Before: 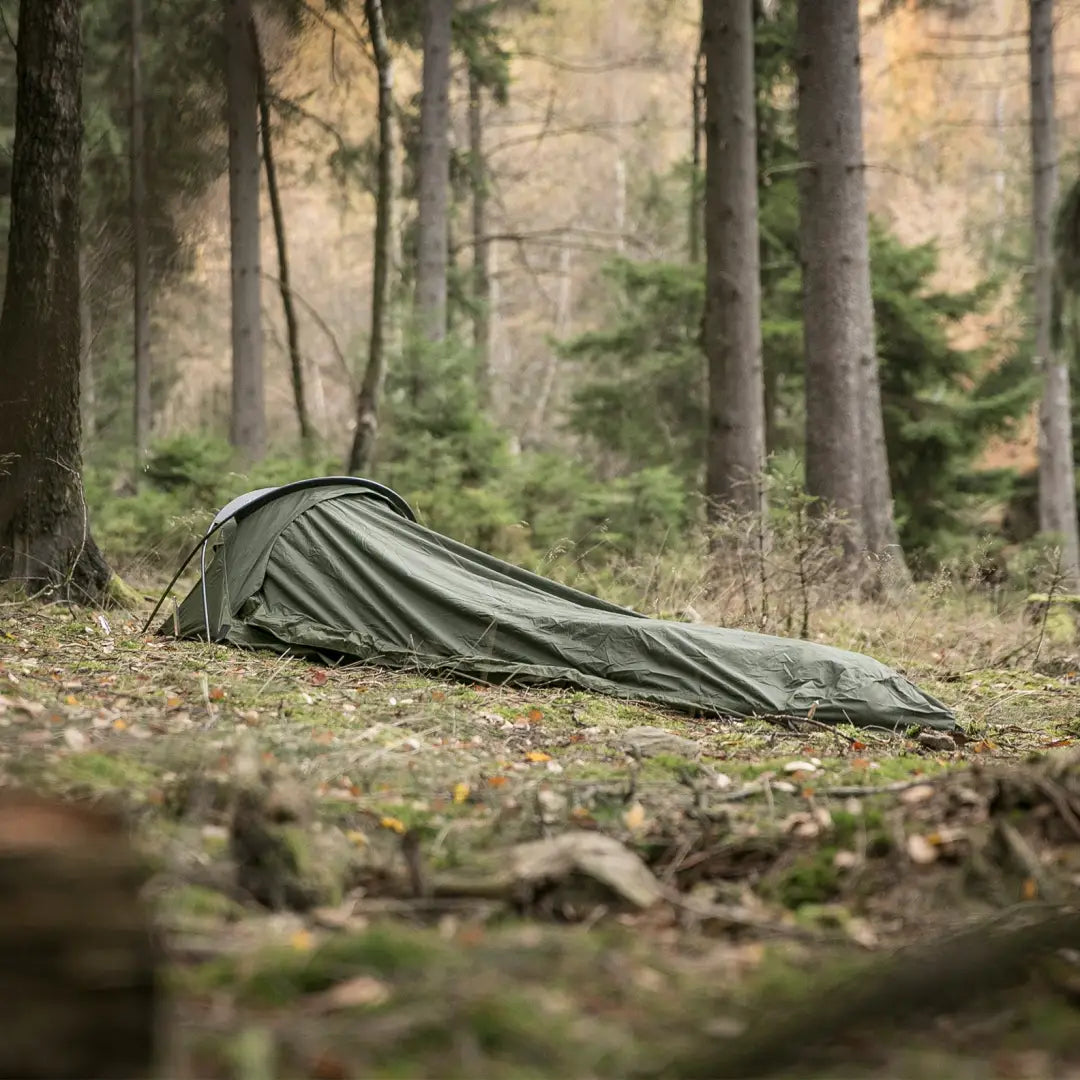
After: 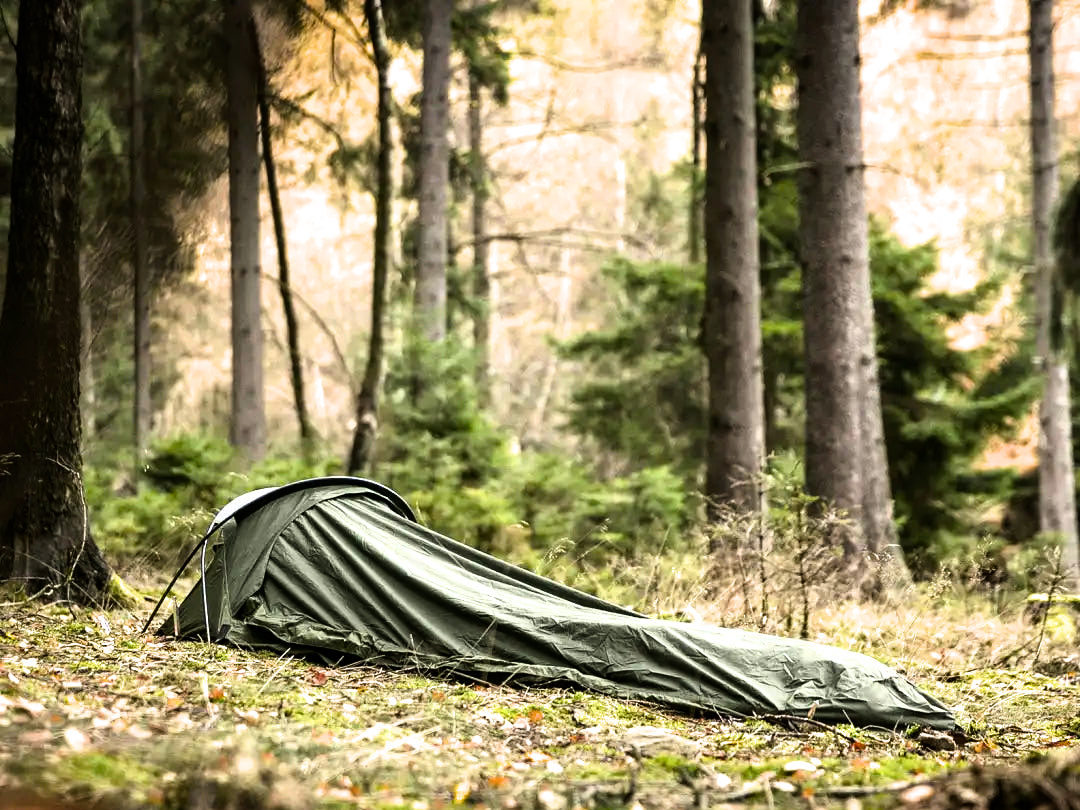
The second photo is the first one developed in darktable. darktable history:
color balance: output saturation 110%
crop: bottom 24.967%
filmic rgb: black relative exposure -9.08 EV, white relative exposure 2.3 EV, hardness 7.49
color balance rgb: perceptual saturation grading › global saturation 25%, global vibrance 20%
tone equalizer: -8 EV -0.75 EV, -7 EV -0.7 EV, -6 EV -0.6 EV, -5 EV -0.4 EV, -3 EV 0.4 EV, -2 EV 0.6 EV, -1 EV 0.7 EV, +0 EV 0.75 EV, edges refinement/feathering 500, mask exposure compensation -1.57 EV, preserve details no
